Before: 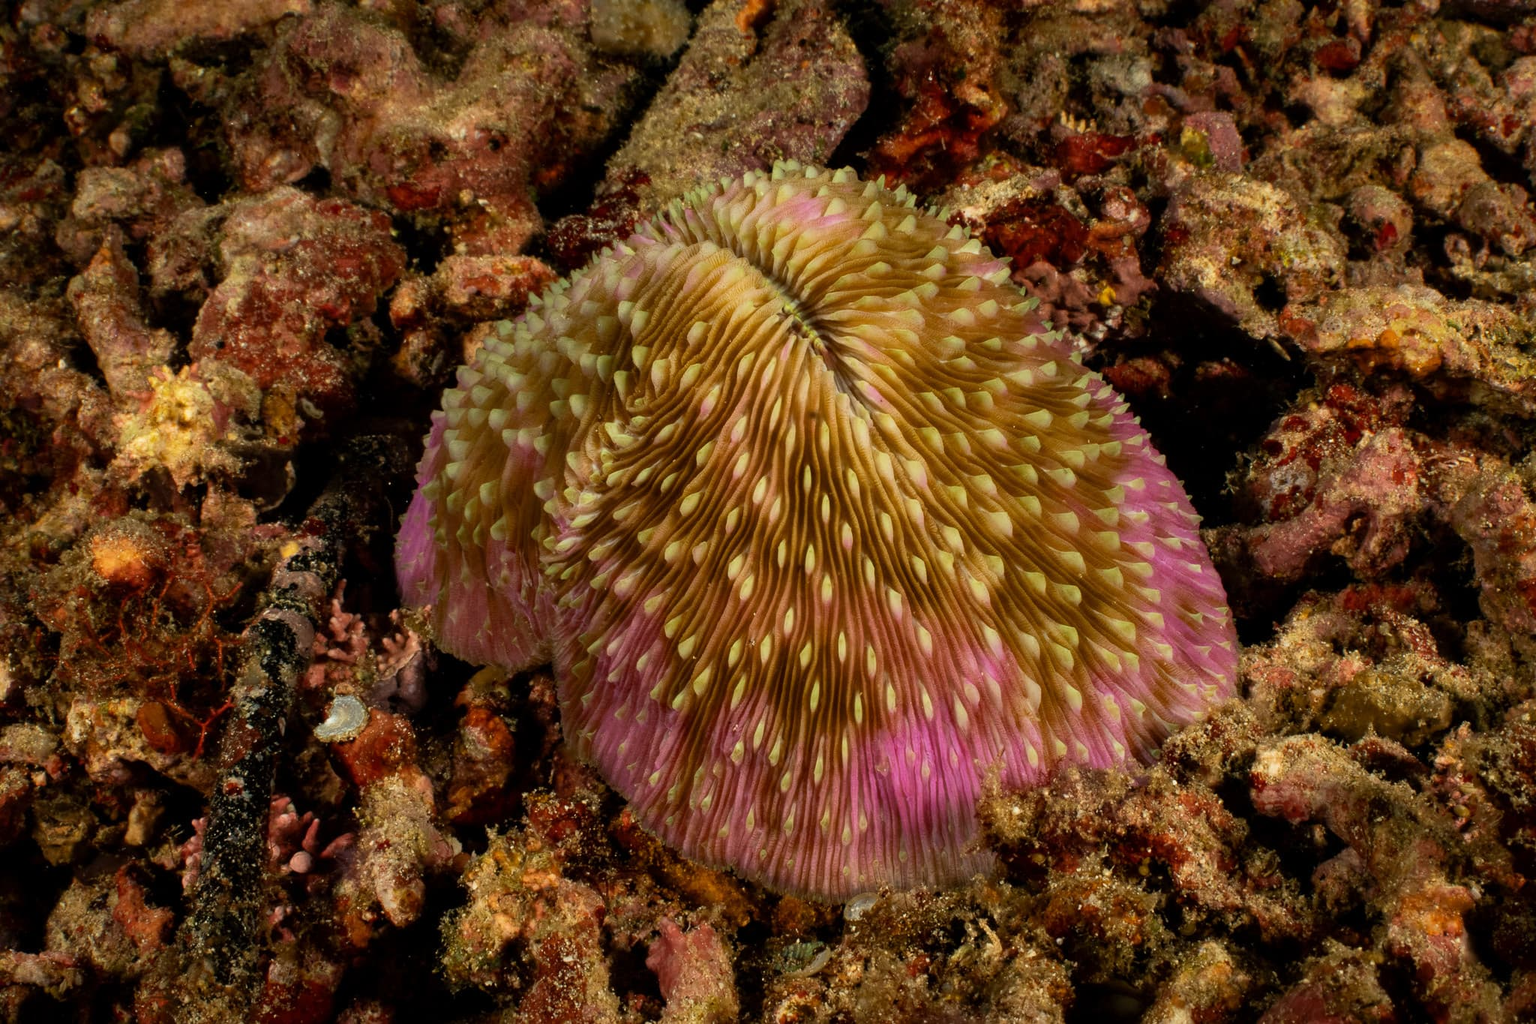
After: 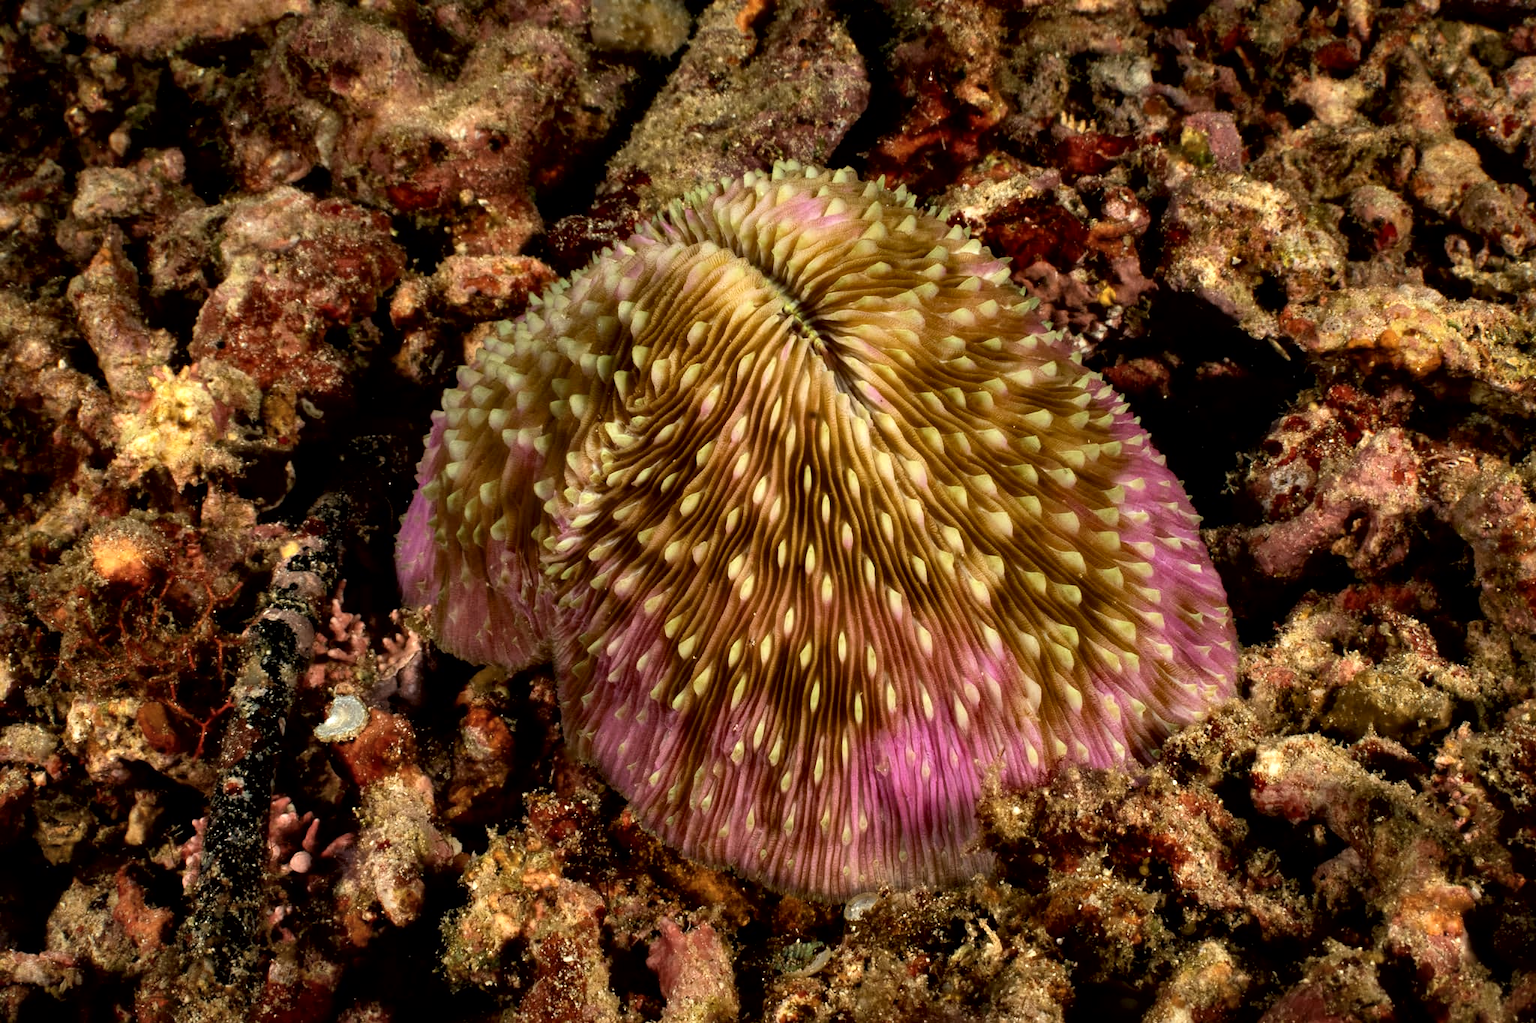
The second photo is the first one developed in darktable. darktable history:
local contrast: mode bilateral grid, contrast 20, coarseness 50, detail 119%, midtone range 0.2
contrast equalizer: y [[0.586, 0.584, 0.576, 0.565, 0.552, 0.539], [0.5 ×6], [0.97, 0.959, 0.919, 0.859, 0.789, 0.717], [0 ×6], [0 ×6]]
